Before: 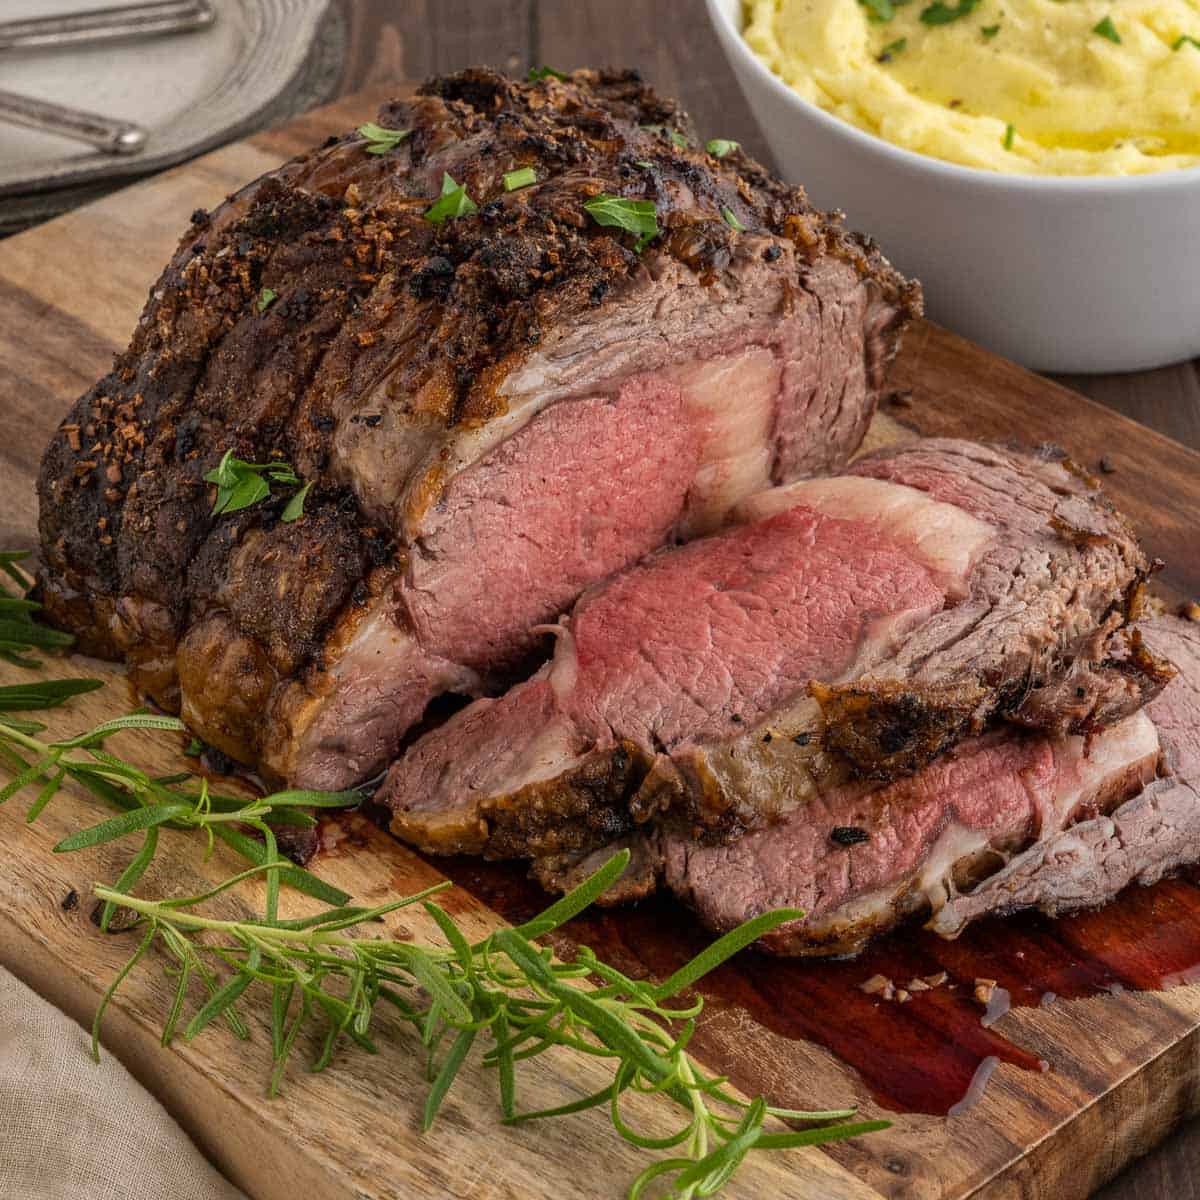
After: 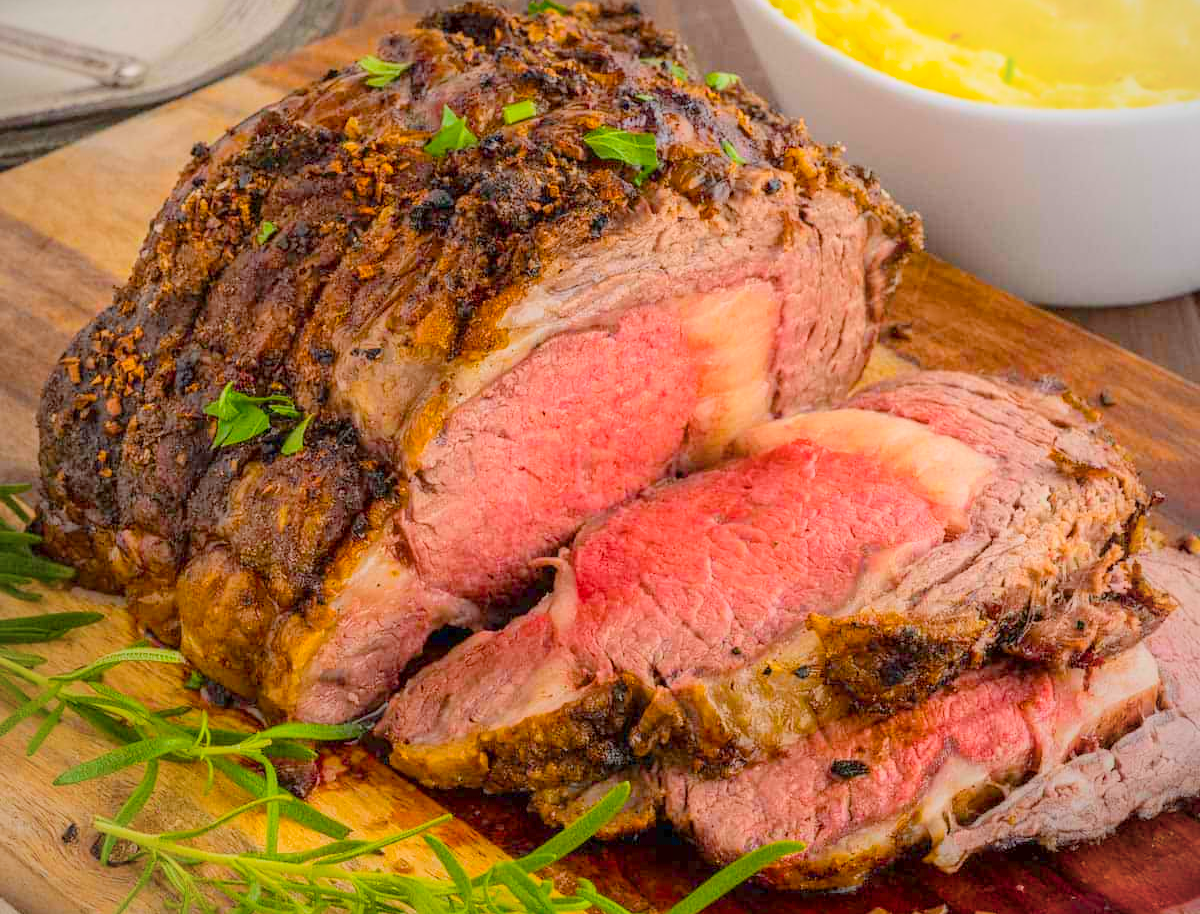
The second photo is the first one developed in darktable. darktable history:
local contrast: mode bilateral grid, contrast 19, coarseness 50, detail 119%, midtone range 0.2
crop: top 5.602%, bottom 18.164%
shadows and highlights: shadows -52.91, highlights 85.99, soften with gaussian
vignetting: fall-off radius 82.92%
color balance rgb: perceptual saturation grading › global saturation 73.959%, perceptual saturation grading › shadows -30.394%, contrast -29.804%
contrast brightness saturation: brightness 0.089, saturation 0.191
tone curve: curves: ch0 [(0, 0) (0.004, 0.001) (0.133, 0.112) (0.325, 0.362) (0.832, 0.893) (1, 1)], color space Lab, independent channels, preserve colors none
